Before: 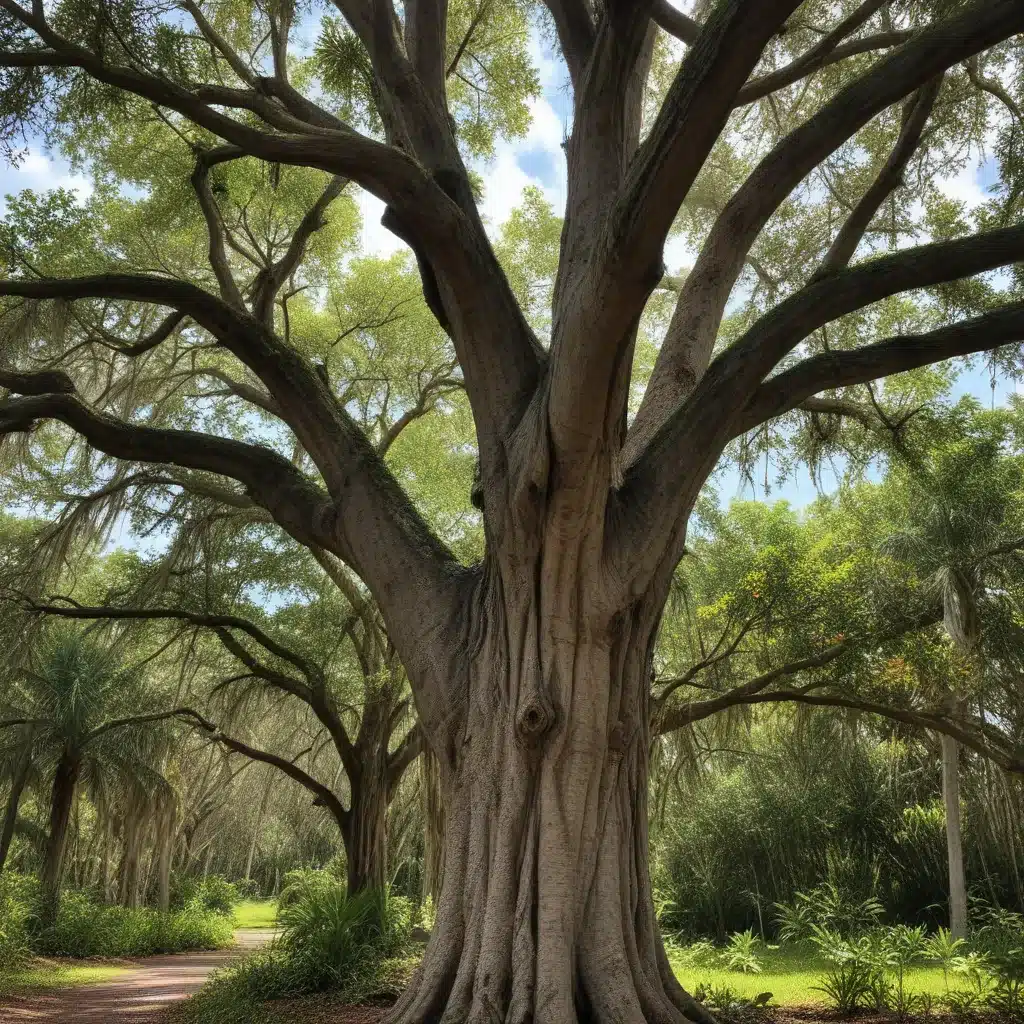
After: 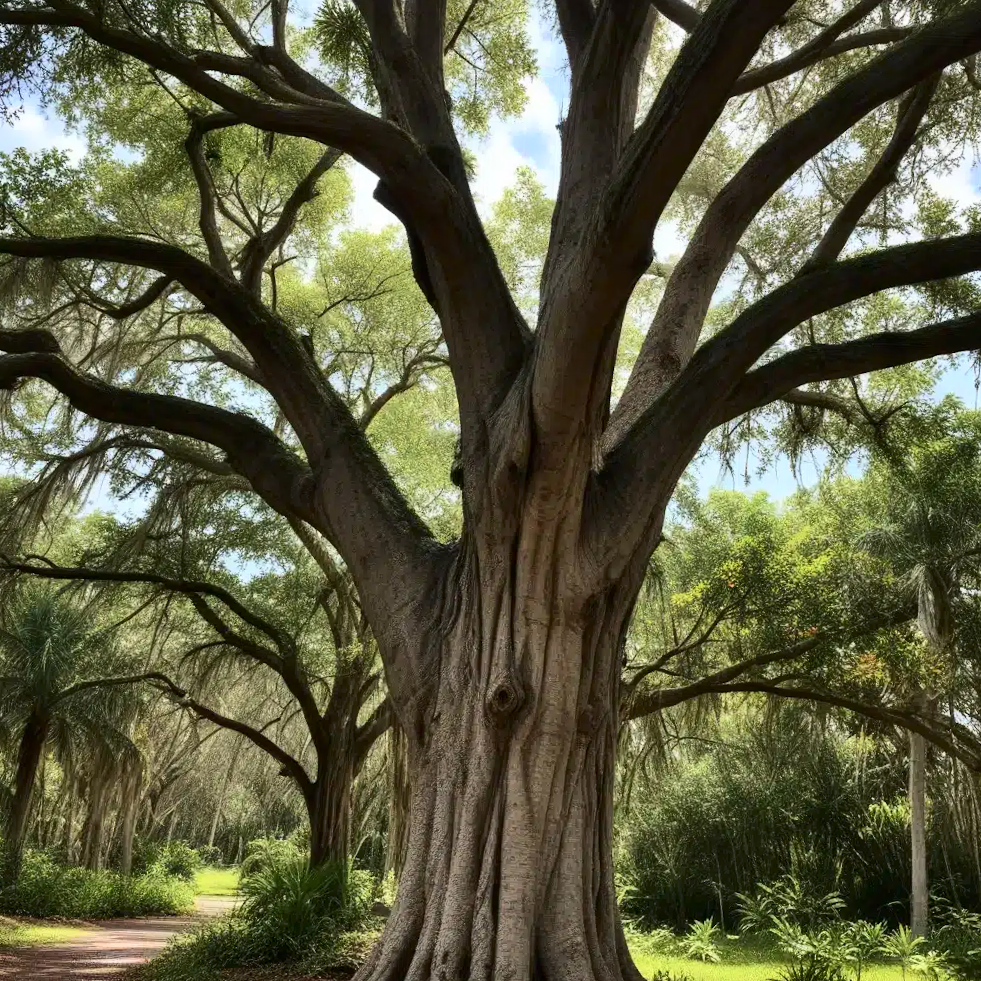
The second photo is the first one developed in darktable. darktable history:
contrast brightness saturation: contrast 0.223
shadows and highlights: low approximation 0.01, soften with gaussian
crop and rotate: angle -2.51°
